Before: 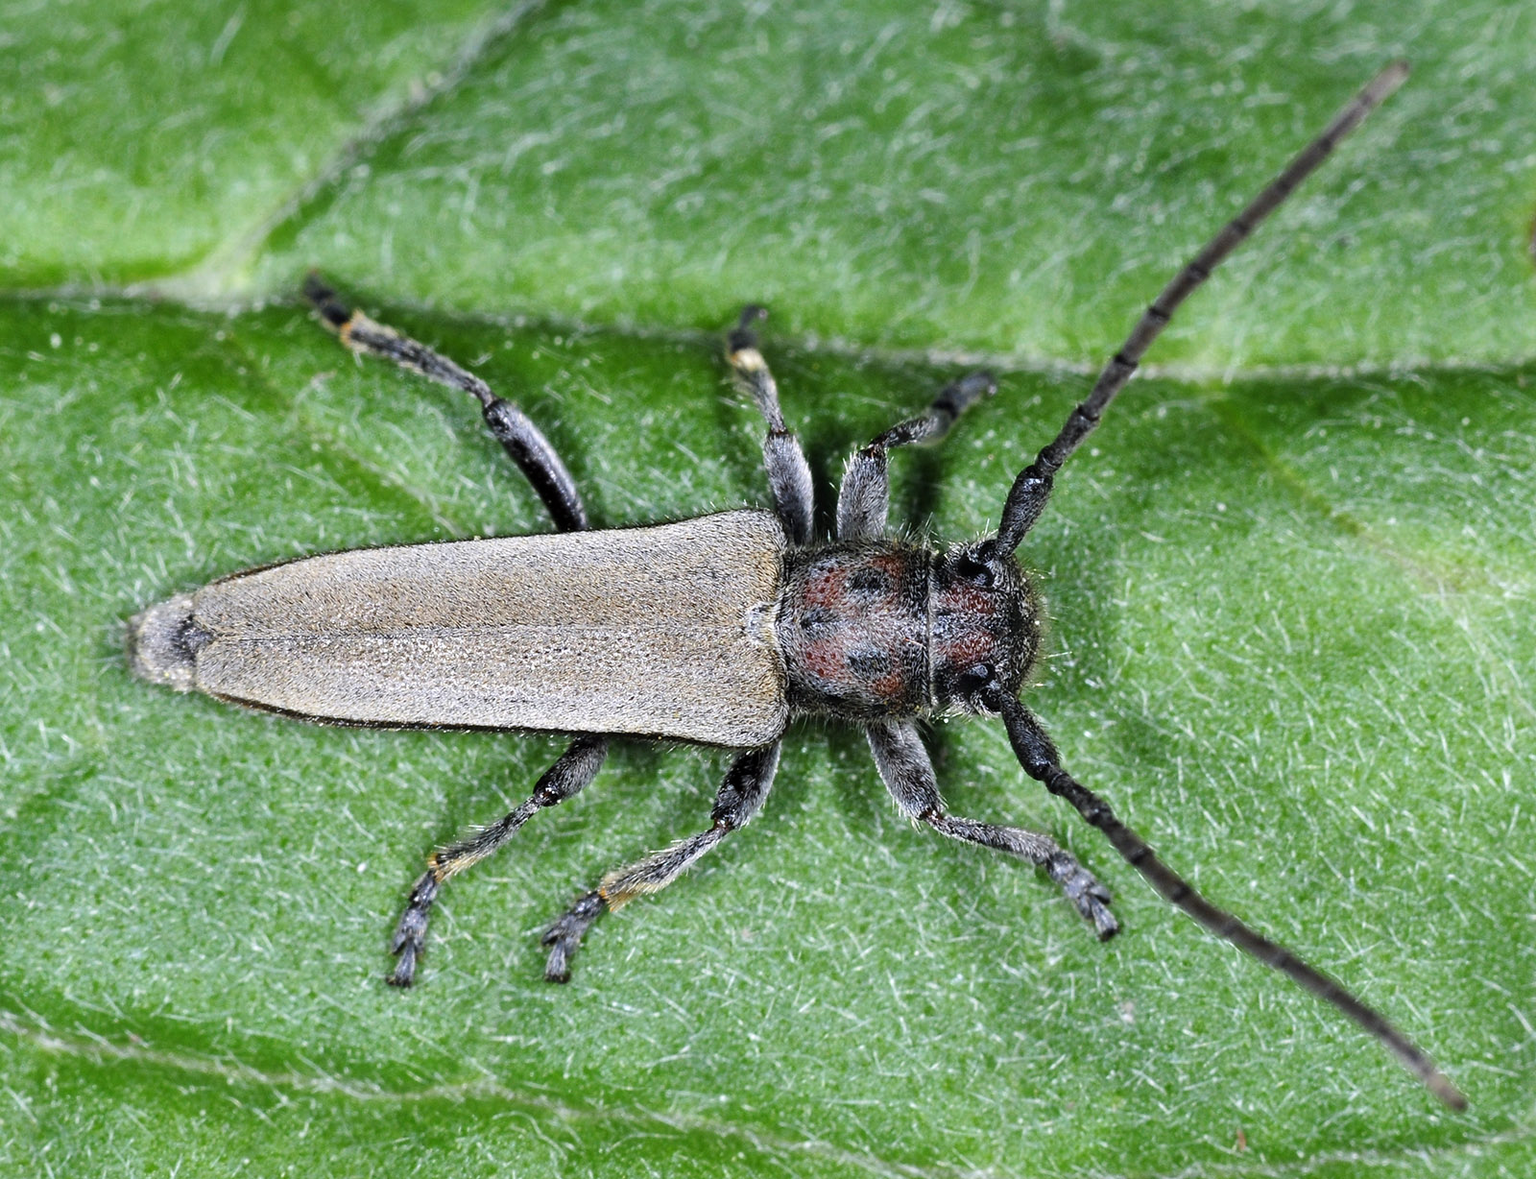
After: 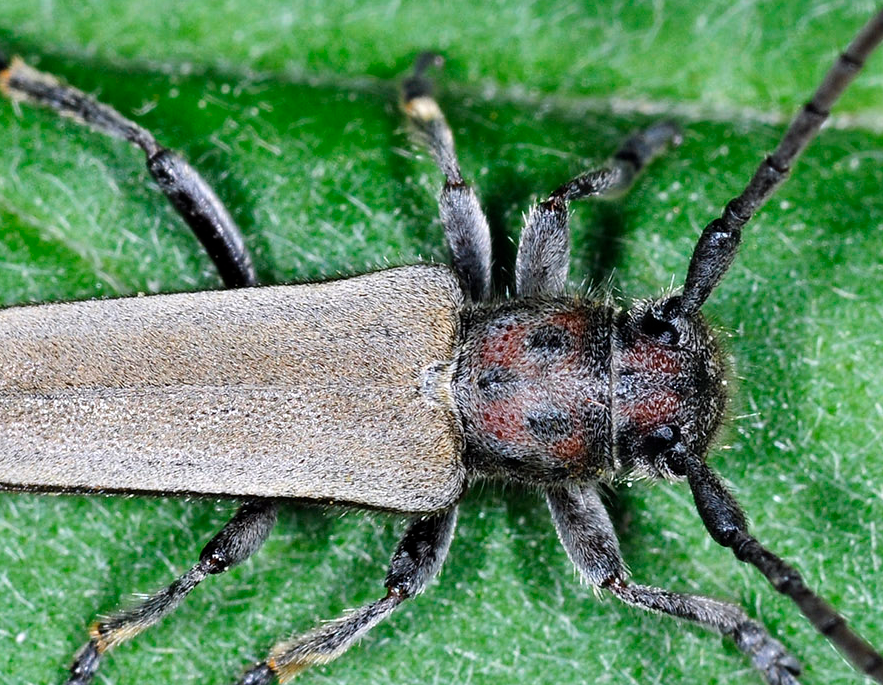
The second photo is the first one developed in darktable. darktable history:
crop and rotate: left 22.274%, top 21.733%, right 22.476%, bottom 22.418%
